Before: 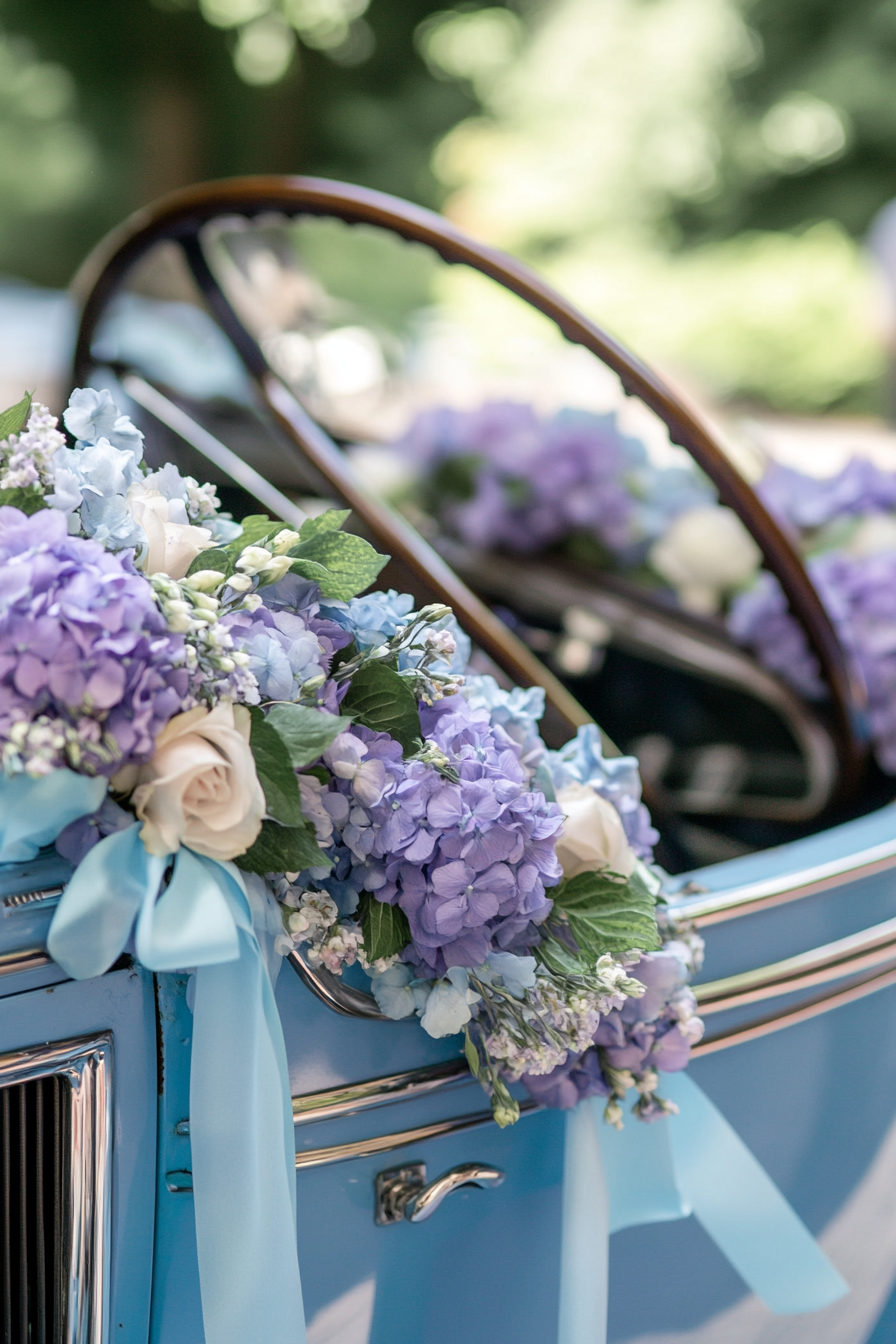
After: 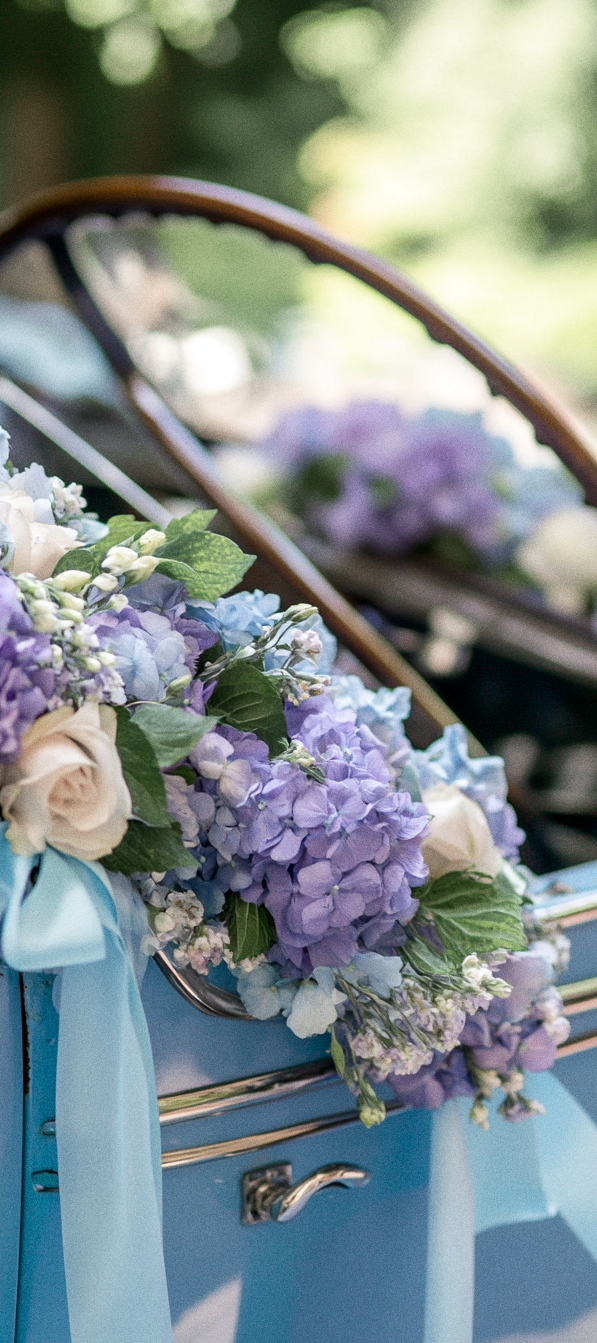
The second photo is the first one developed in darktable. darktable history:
grain: coarseness 0.09 ISO
crop and rotate: left 15.055%, right 18.278%
exposure: black level correction 0.001, compensate highlight preservation false
